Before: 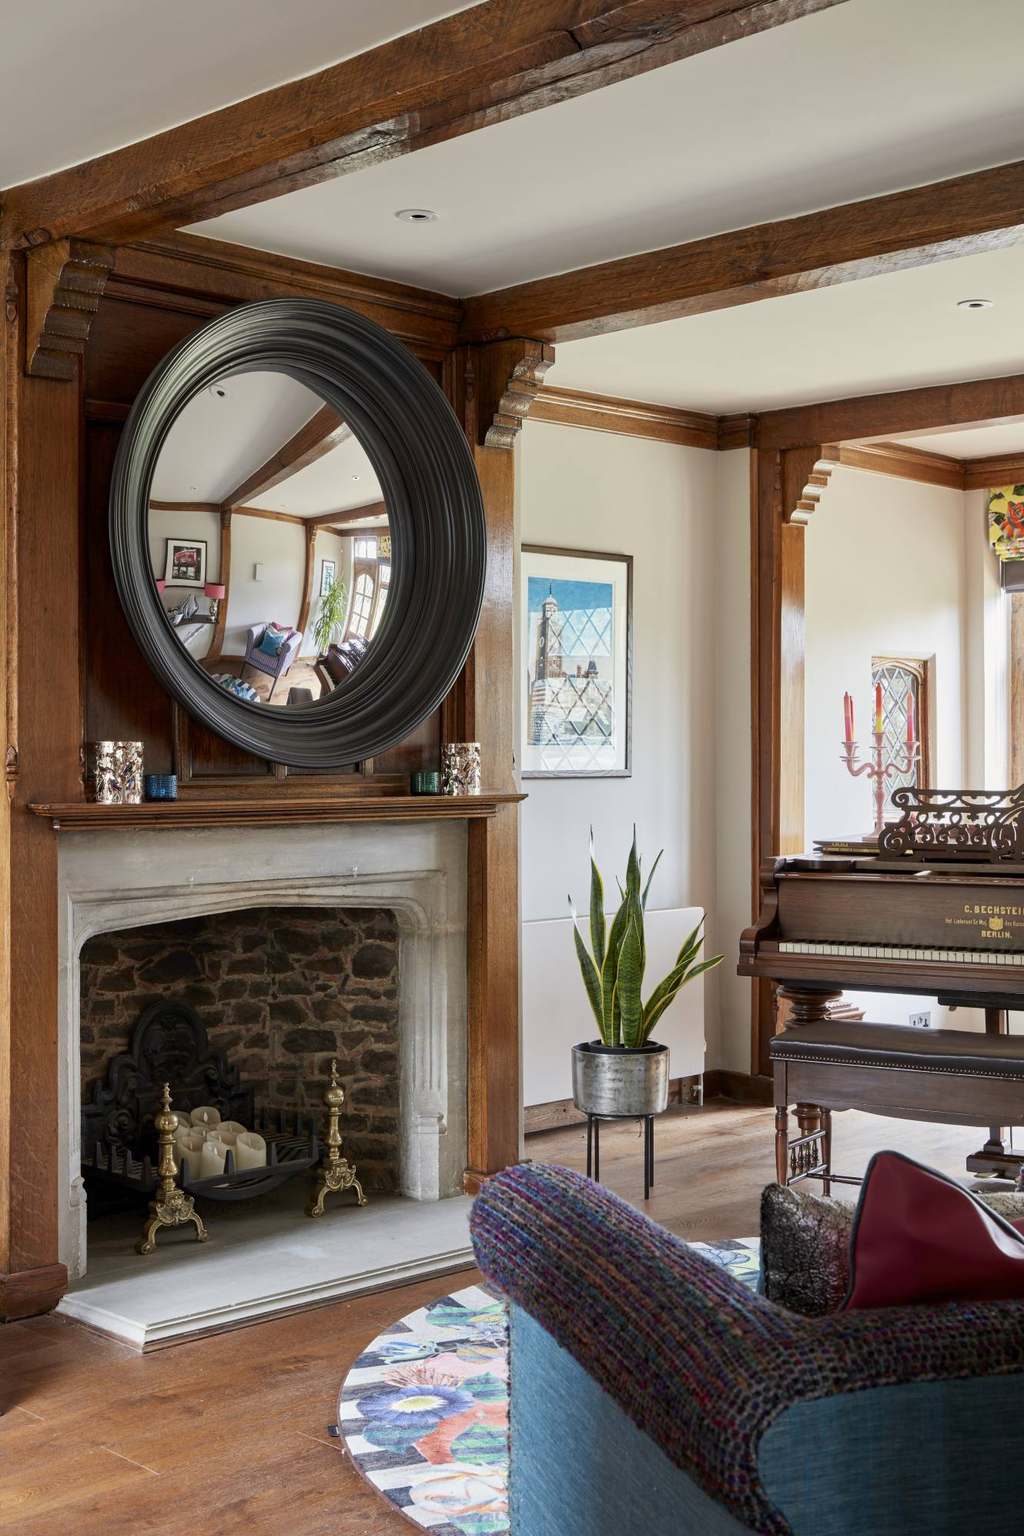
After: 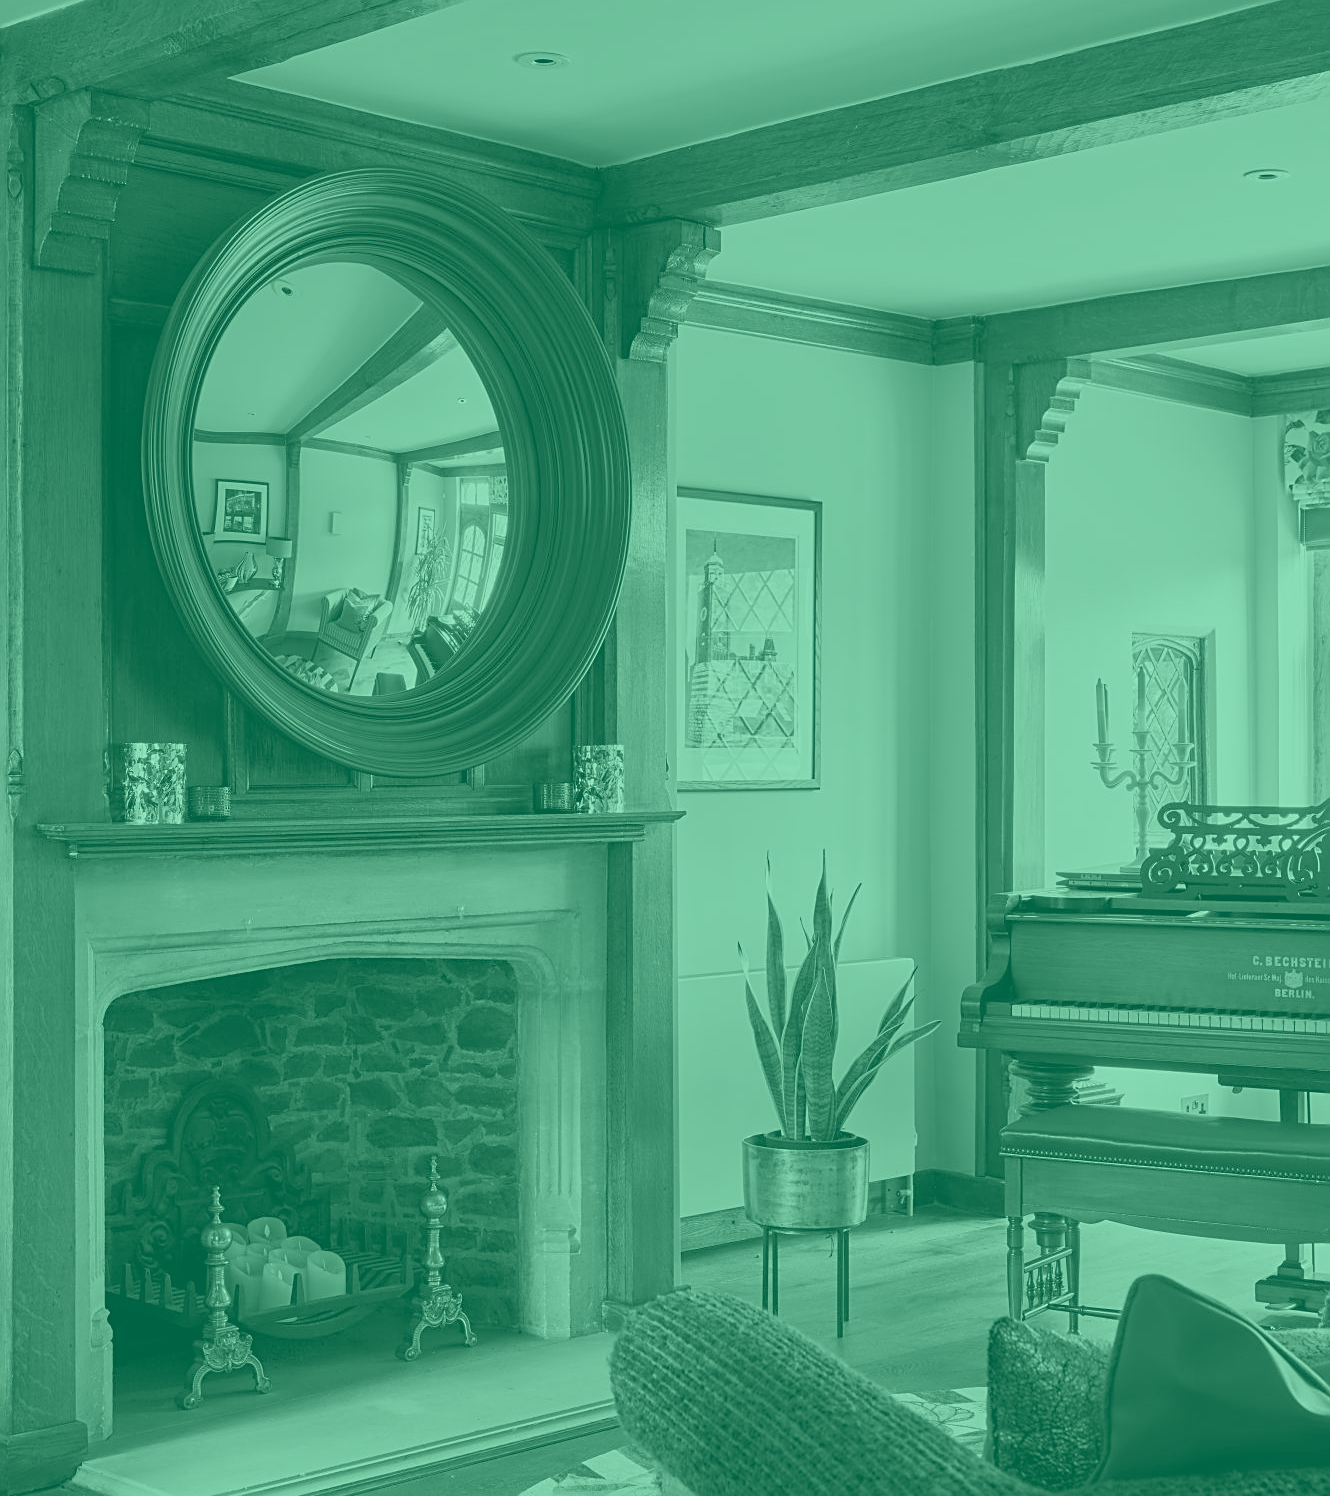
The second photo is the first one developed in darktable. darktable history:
colorize: hue 147.6°, saturation 65%, lightness 21.64%
crop: top 11.038%, bottom 13.962%
sharpen: on, module defaults
color balance: mode lift, gamma, gain (sRGB), lift [1.04, 1, 1, 0.97], gamma [1.01, 1, 1, 0.97], gain [0.96, 1, 1, 0.97]
